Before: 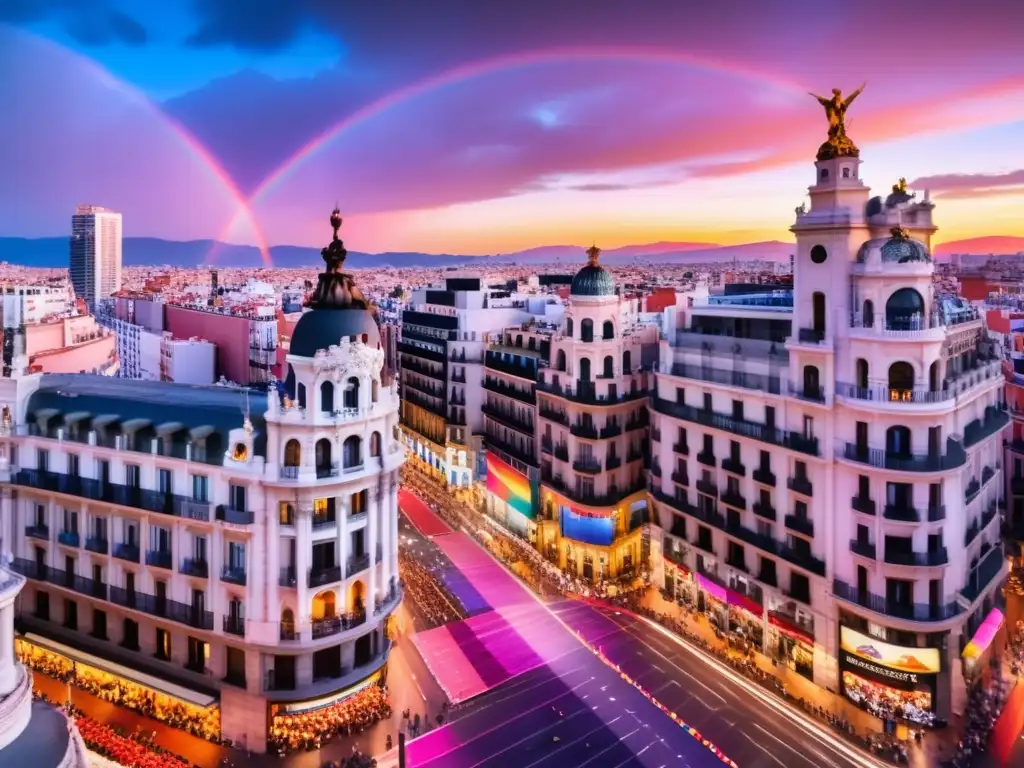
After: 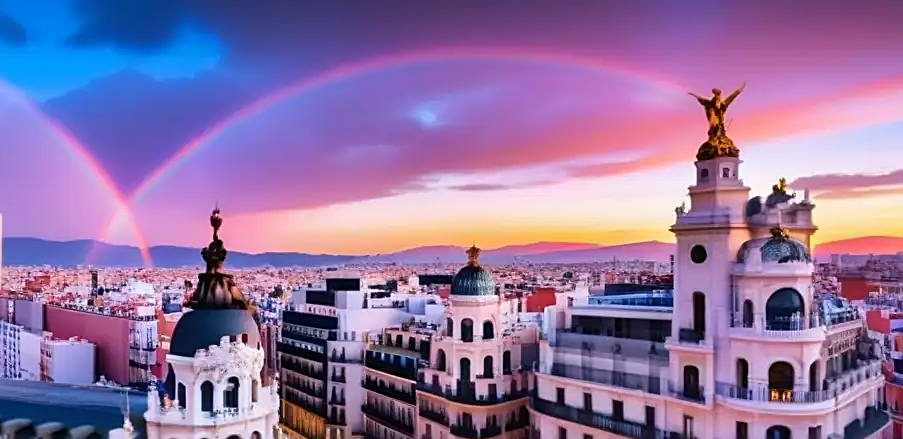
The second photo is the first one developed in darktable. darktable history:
crop and rotate: left 11.812%, bottom 42.776%
sharpen: on, module defaults
